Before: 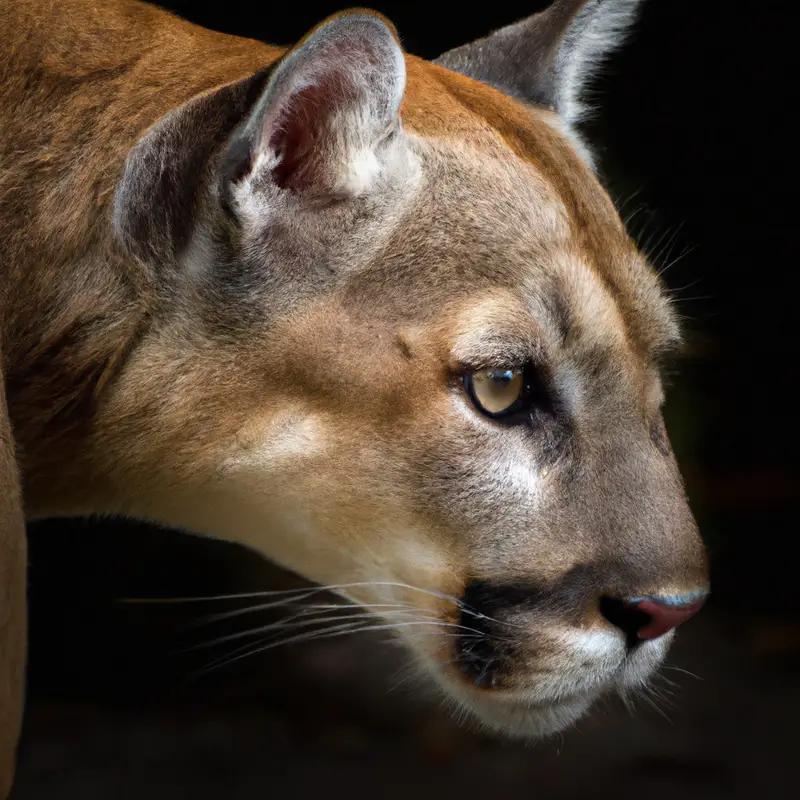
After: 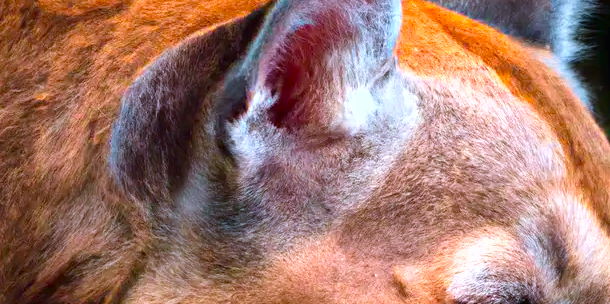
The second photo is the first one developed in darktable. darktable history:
velvia: on, module defaults
crop: left 0.579%, top 7.627%, right 23.167%, bottom 54.275%
color calibration: output R [1.422, -0.35, -0.252, 0], output G [-0.238, 1.259, -0.084, 0], output B [-0.081, -0.196, 1.58, 0], output brightness [0.49, 0.671, -0.57, 0], illuminant same as pipeline (D50), adaptation none (bypass), saturation algorithm version 1 (2020)
shadows and highlights: low approximation 0.01, soften with gaussian
